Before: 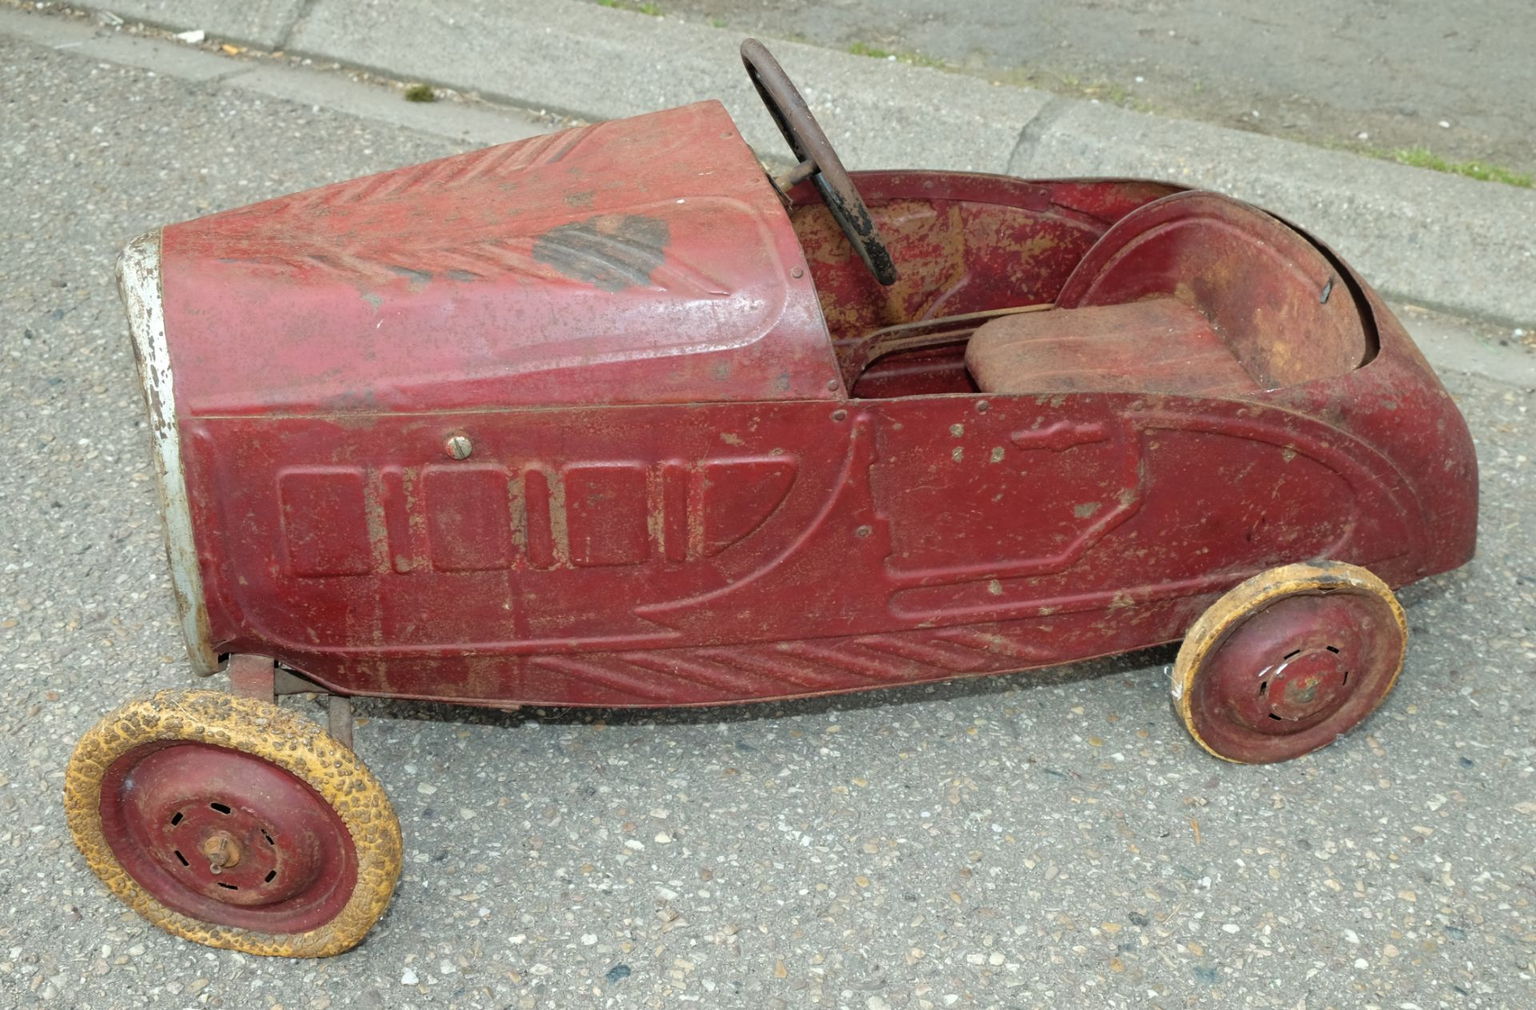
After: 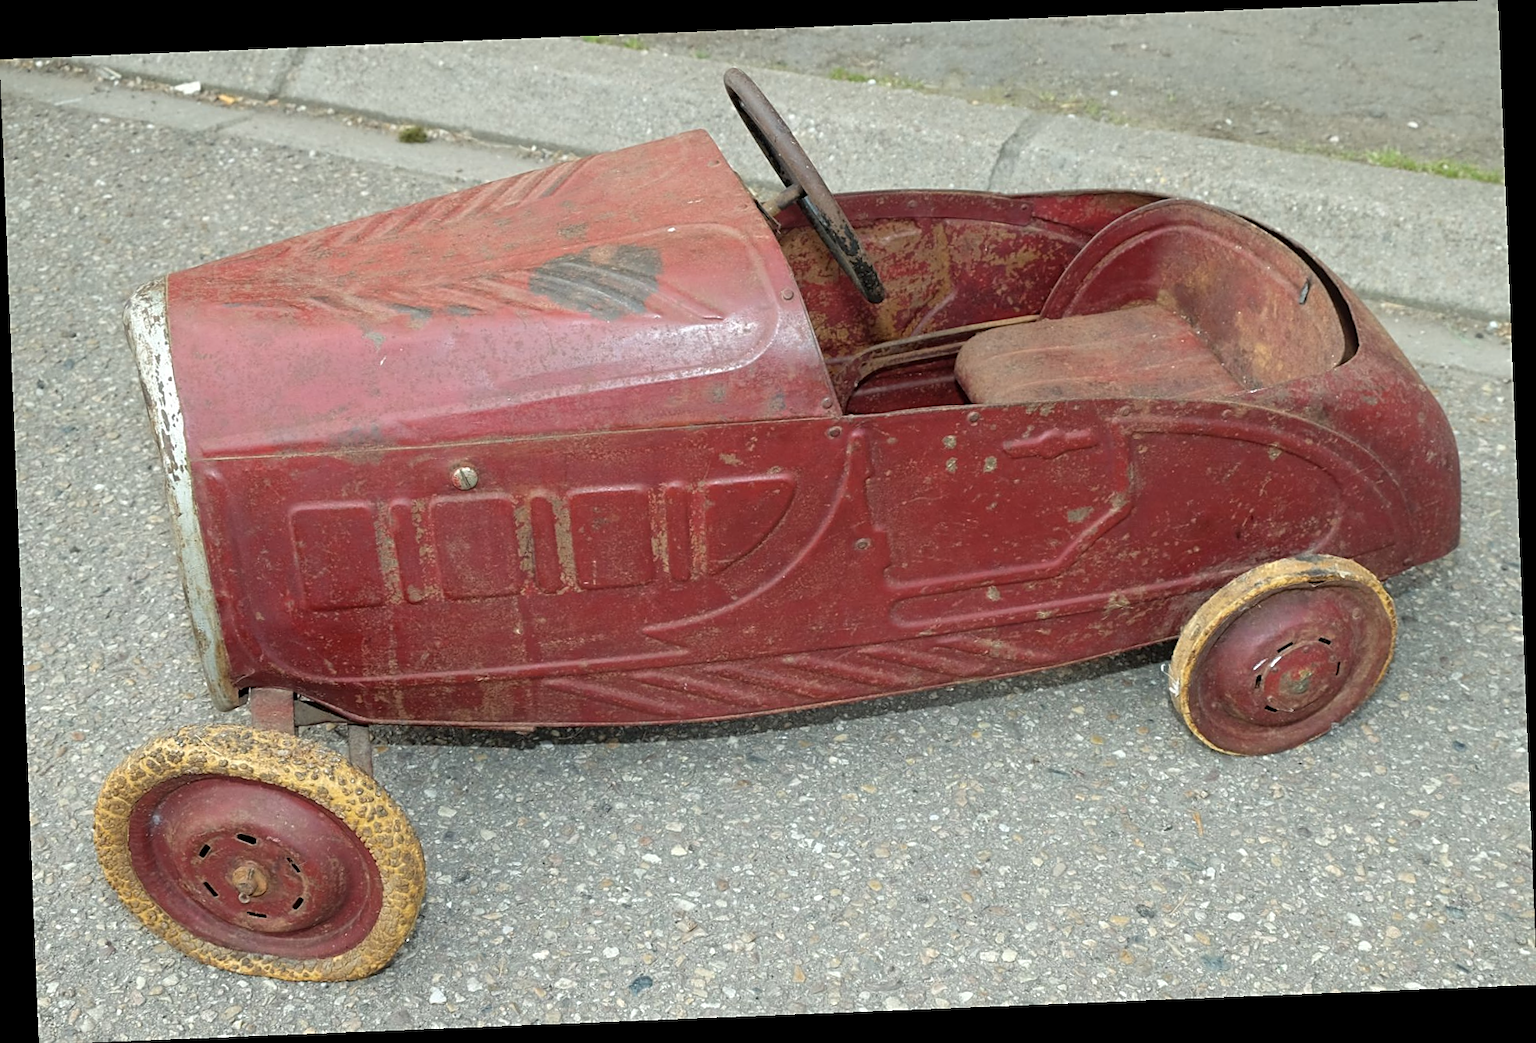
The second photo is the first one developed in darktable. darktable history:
contrast brightness saturation: saturation -0.05
rotate and perspective: rotation -2.29°, automatic cropping off
sharpen: on, module defaults
white balance: emerald 1
